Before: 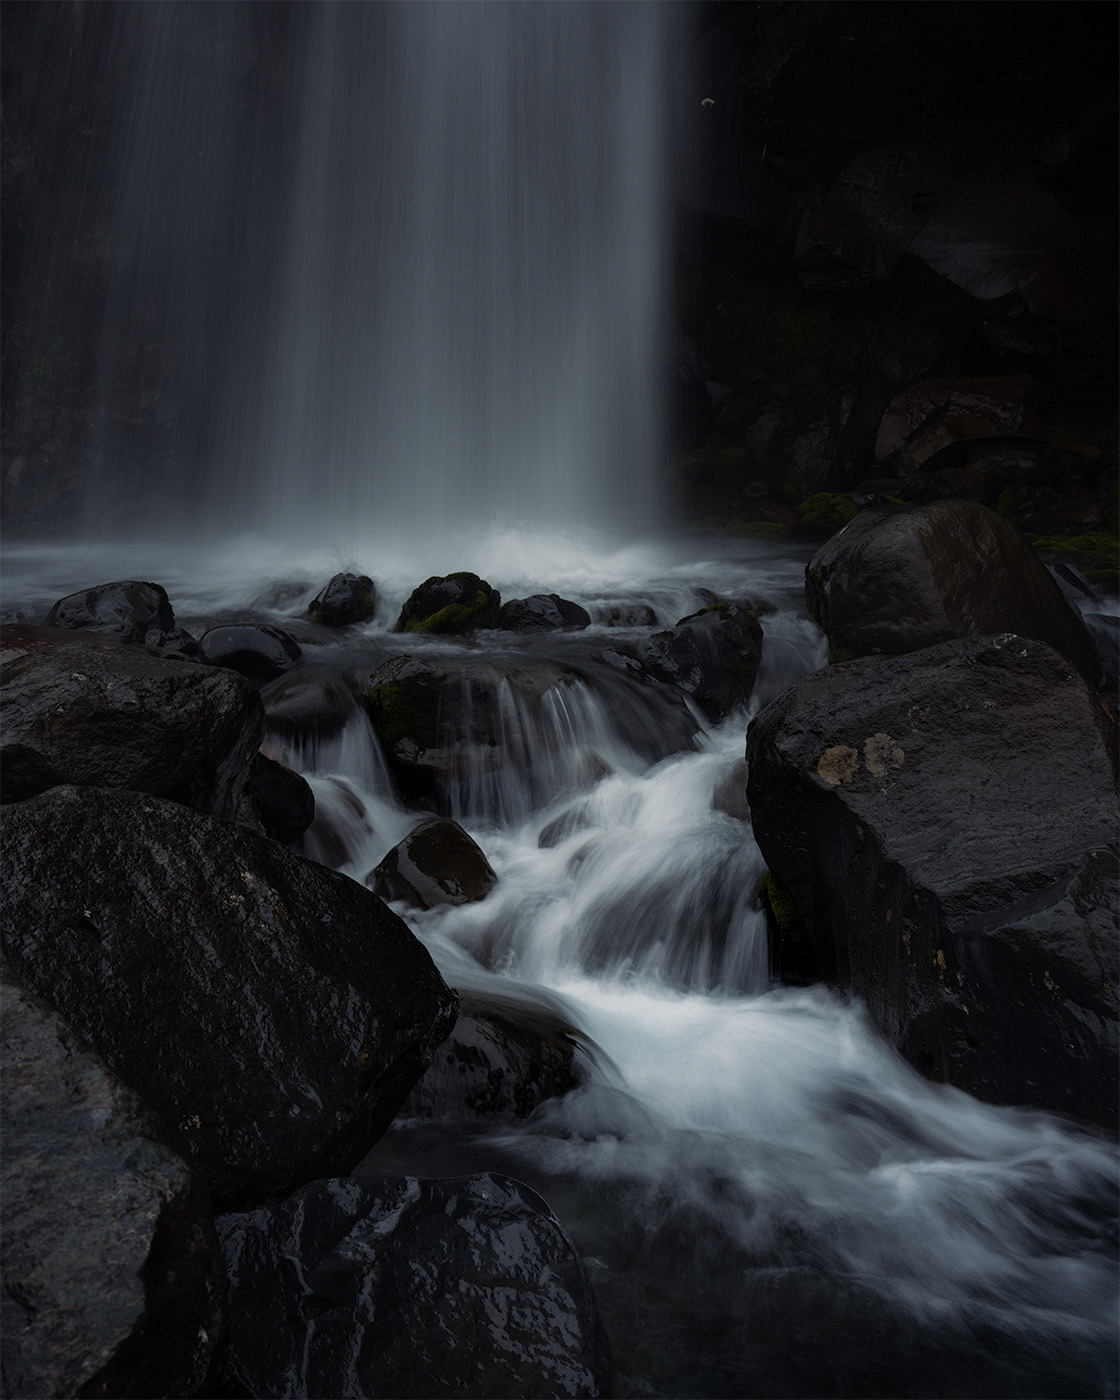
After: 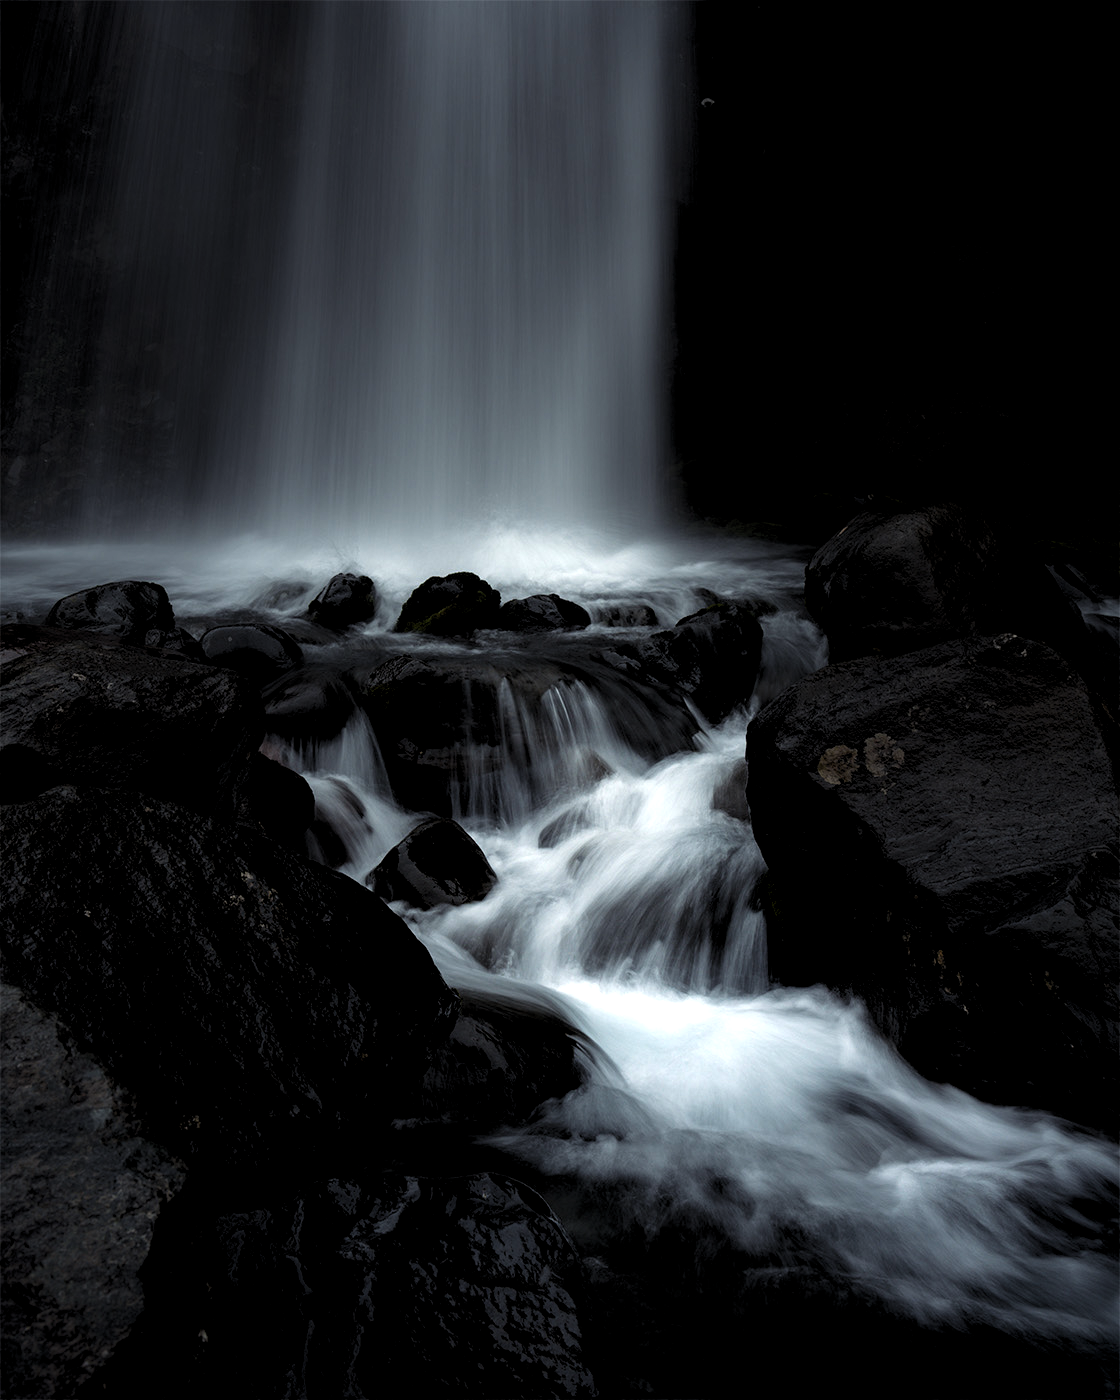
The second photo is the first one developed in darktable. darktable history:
tone equalizer: -8 EV -0.724 EV, -7 EV -0.725 EV, -6 EV -0.6 EV, -5 EV -0.378 EV, -3 EV 0.378 EV, -2 EV 0.6 EV, -1 EV 0.699 EV, +0 EV 0.76 EV
levels: levels [0.062, 0.494, 0.925]
